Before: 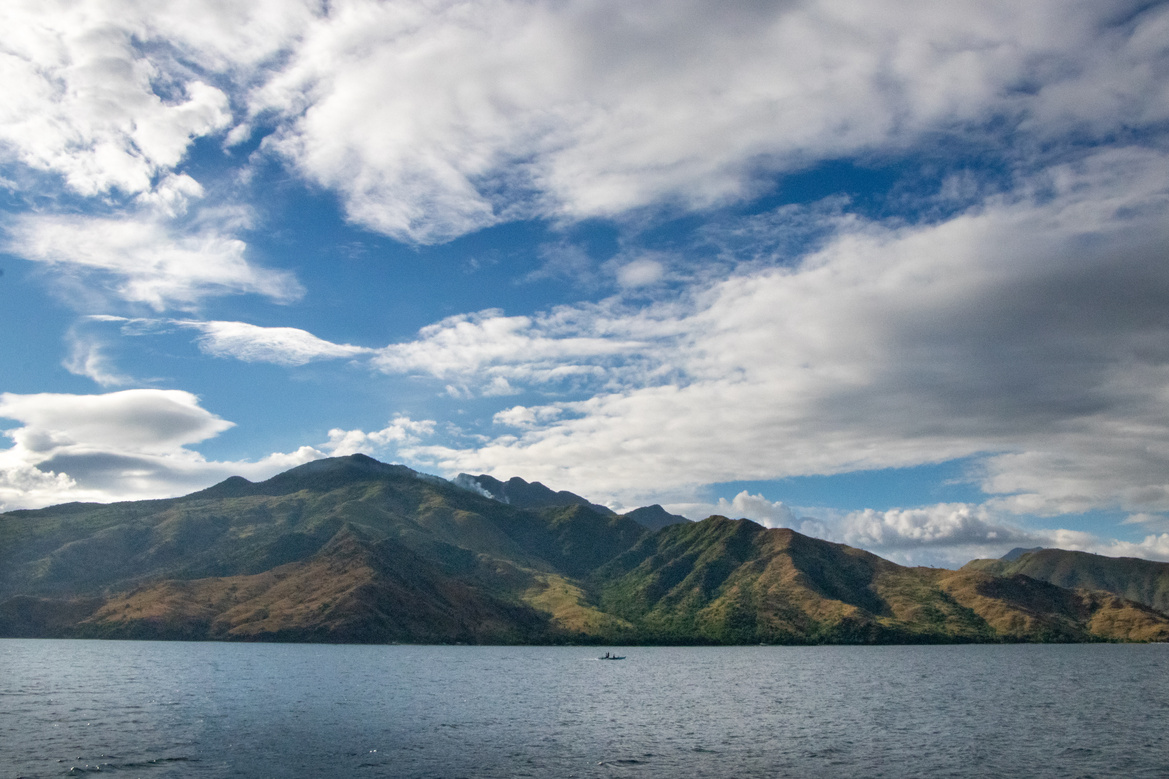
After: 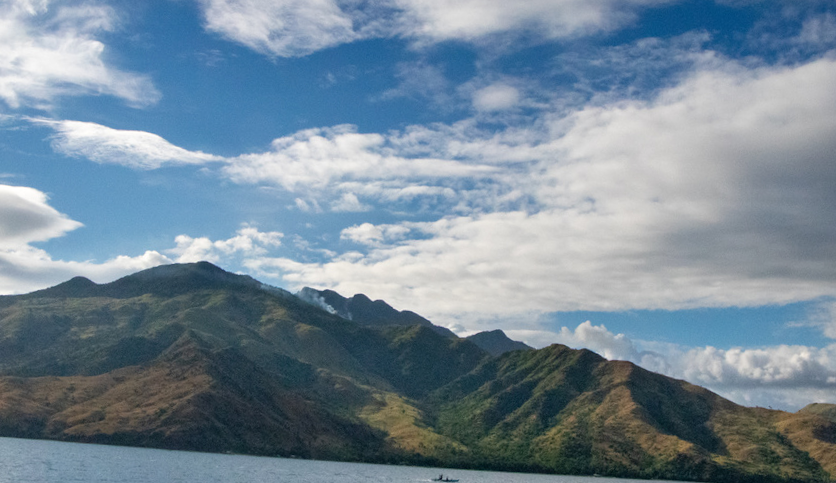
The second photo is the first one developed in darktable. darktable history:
shadows and highlights: shadows 37.27, highlights -28.18, soften with gaussian
crop and rotate: angle -3.37°, left 9.79%, top 20.73%, right 12.42%, bottom 11.82%
